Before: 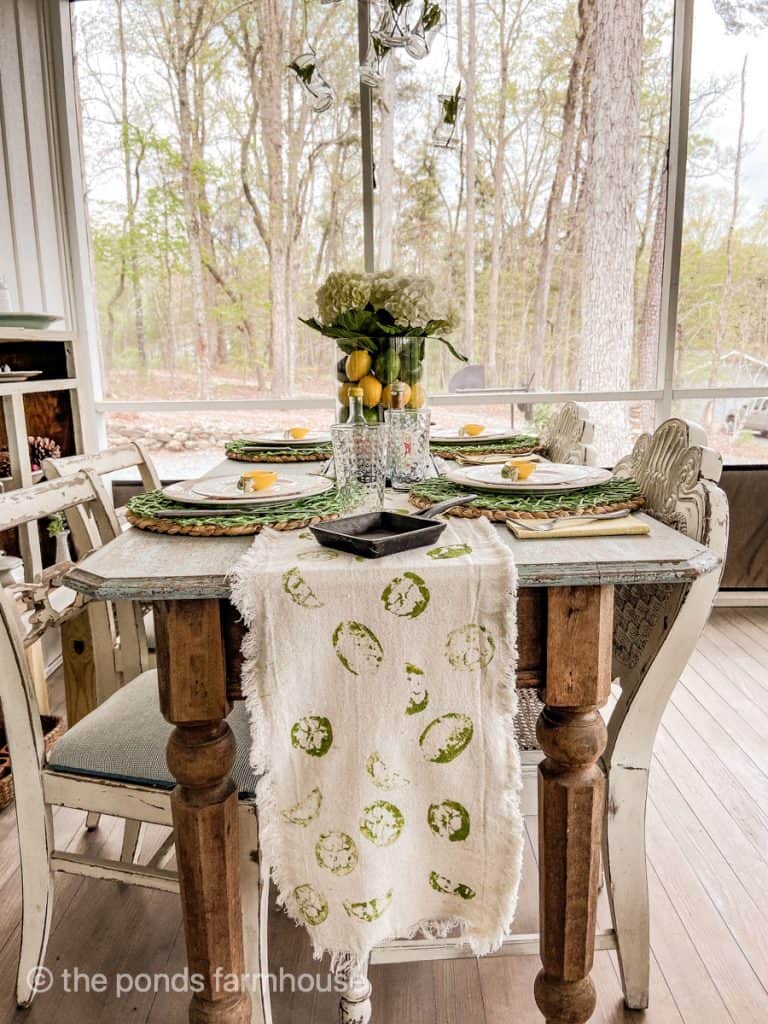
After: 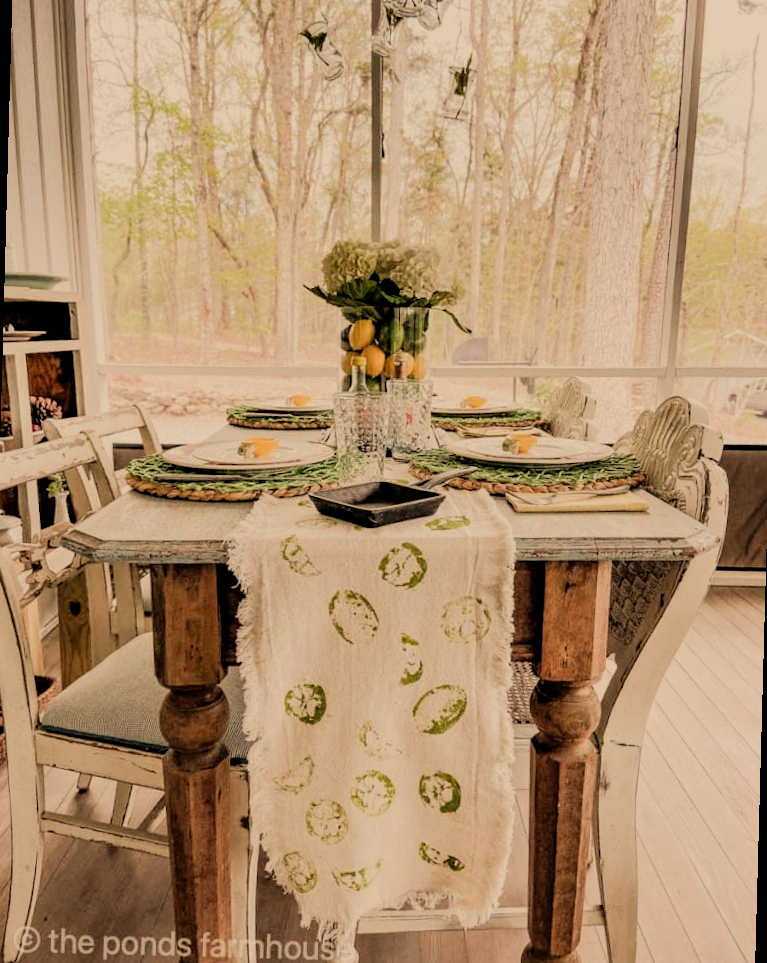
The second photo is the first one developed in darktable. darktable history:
rotate and perspective: rotation 1.57°, crop left 0.018, crop right 0.982, crop top 0.039, crop bottom 0.961
white balance: red 1.138, green 0.996, blue 0.812
filmic rgb: black relative exposure -7.32 EV, white relative exposure 5.09 EV, hardness 3.2
